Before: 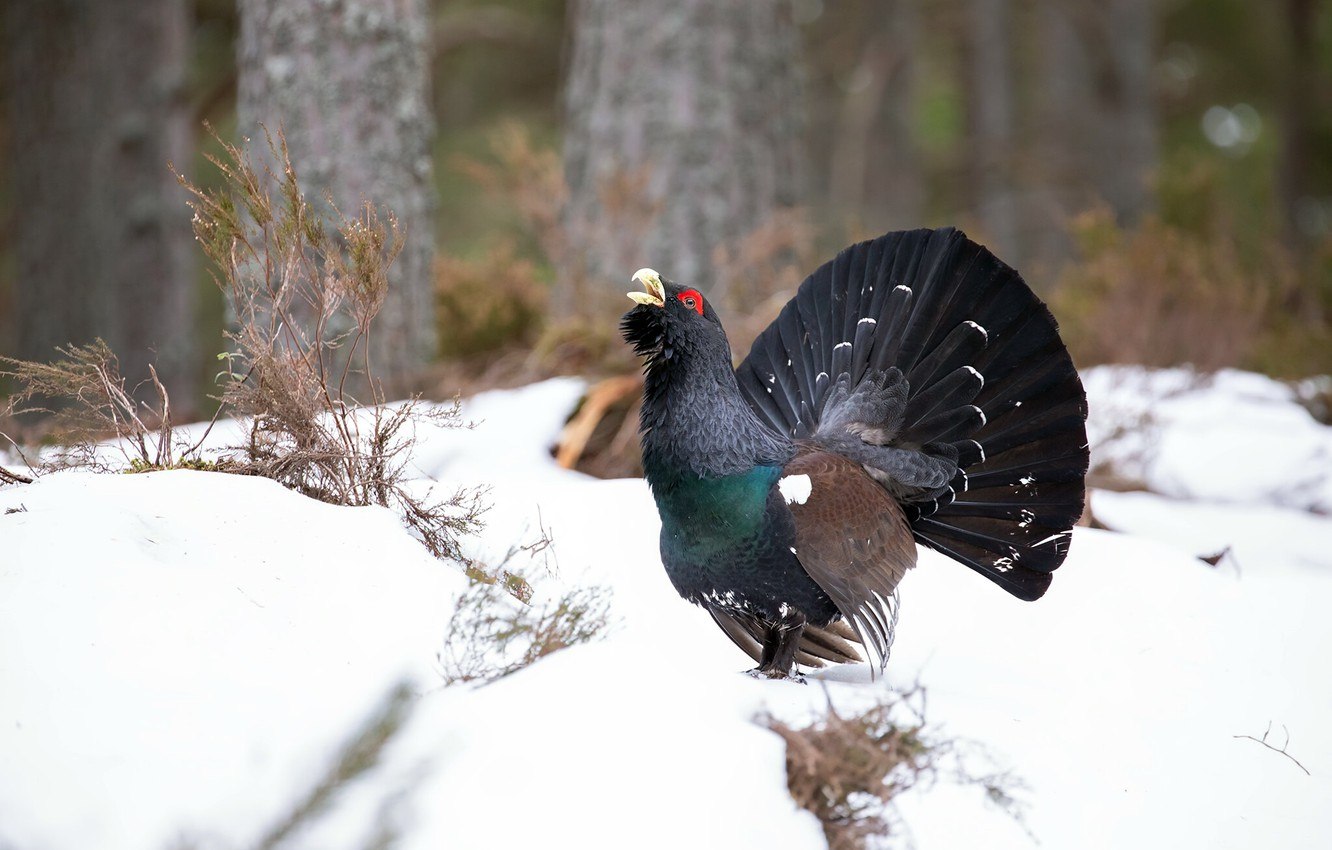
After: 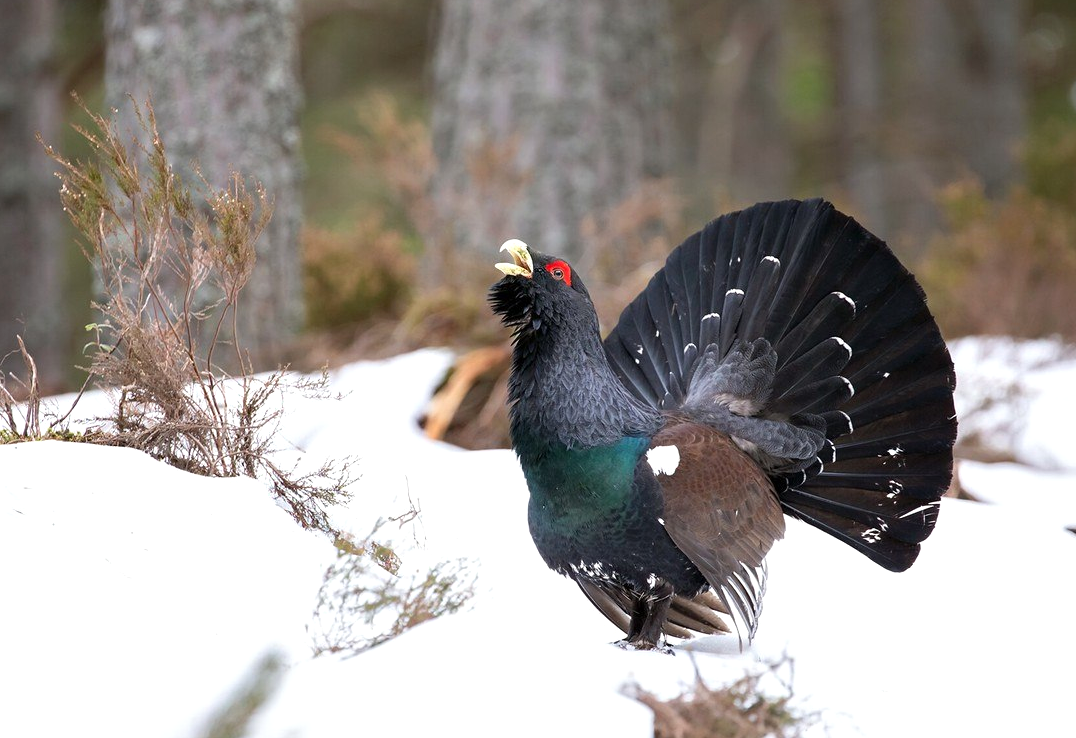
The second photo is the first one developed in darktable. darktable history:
exposure: exposure 0.2 EV, compensate exposure bias true, compensate highlight preservation false
crop: left 9.977%, top 3.476%, right 9.175%, bottom 9.173%
